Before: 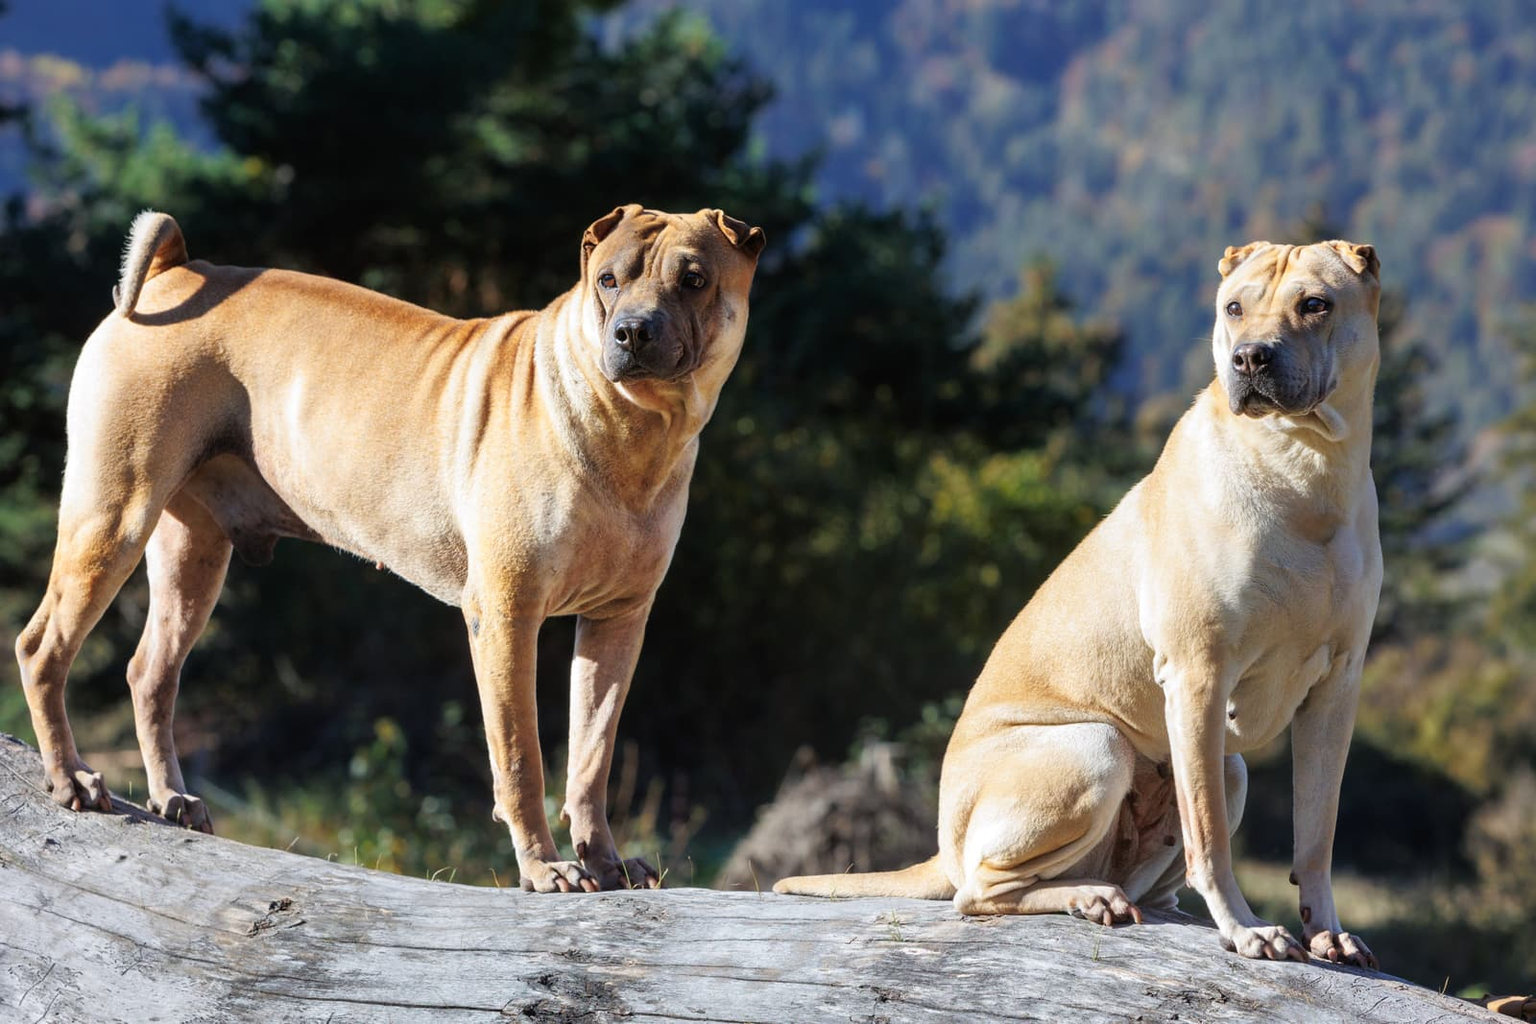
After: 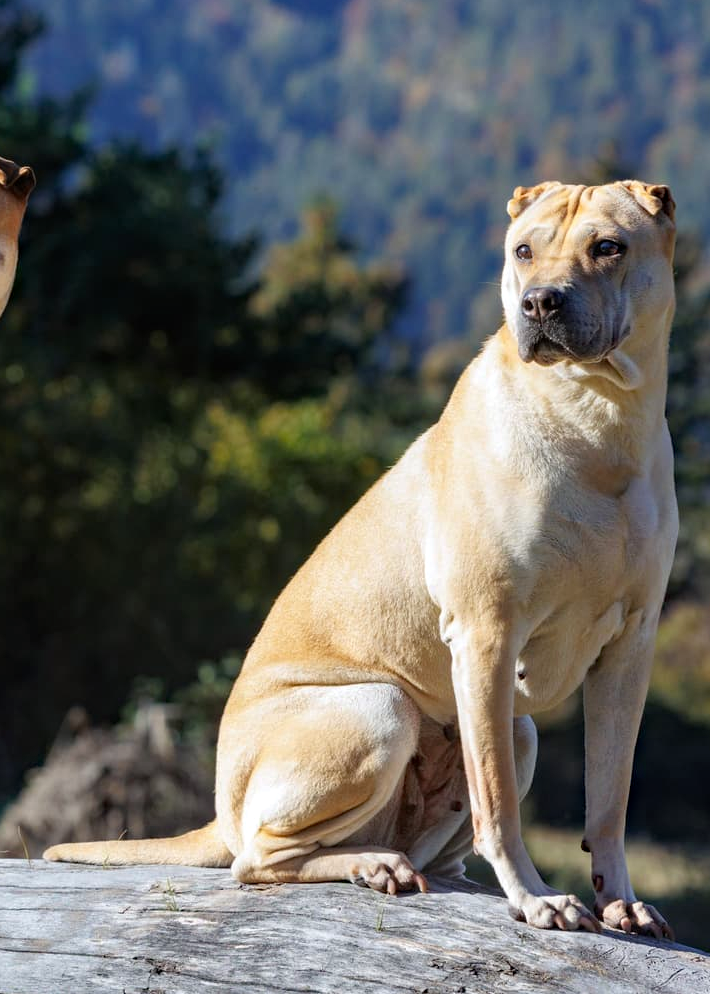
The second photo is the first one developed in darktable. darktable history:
crop: left 47.628%, top 6.643%, right 7.874%
haze removal: compatibility mode true, adaptive false
